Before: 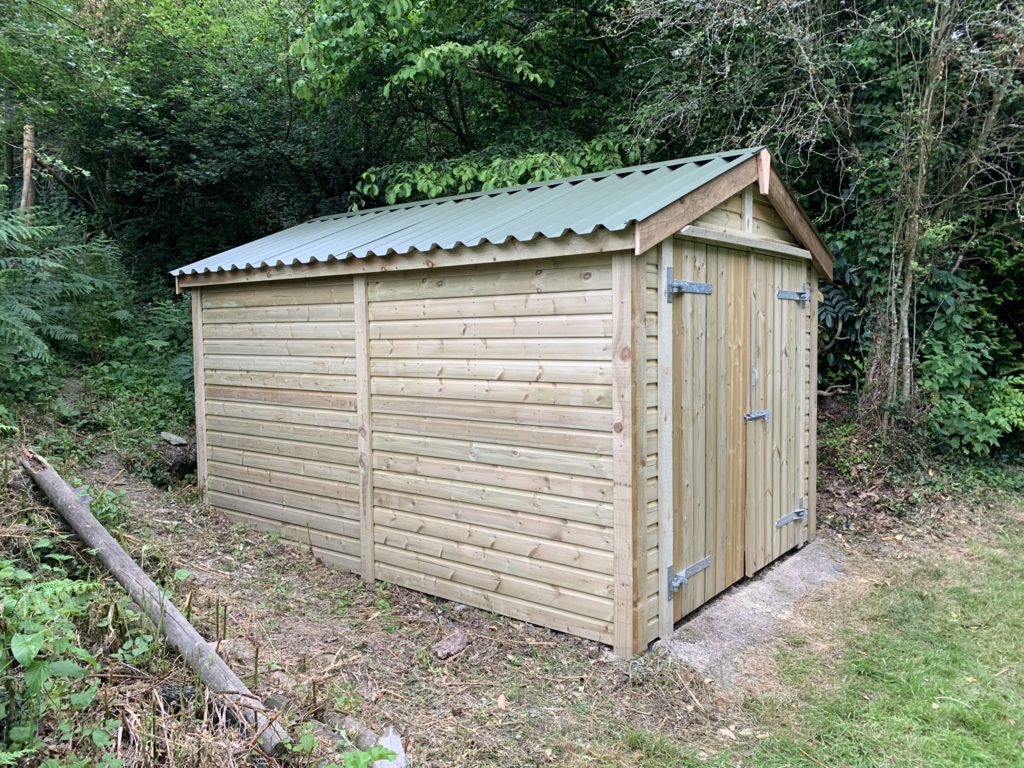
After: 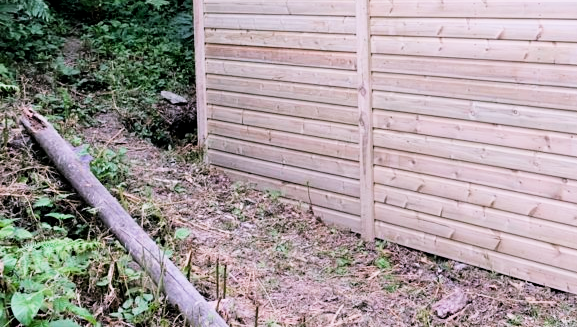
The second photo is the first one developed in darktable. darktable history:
crop: top 44.483%, right 43.593%, bottom 12.892%
contrast brightness saturation: contrast 0.04, saturation 0.07
white balance: red 1.066, blue 1.119
filmic rgb: black relative exposure -5 EV, white relative exposure 3.5 EV, hardness 3.19, contrast 1.4, highlights saturation mix -50%
